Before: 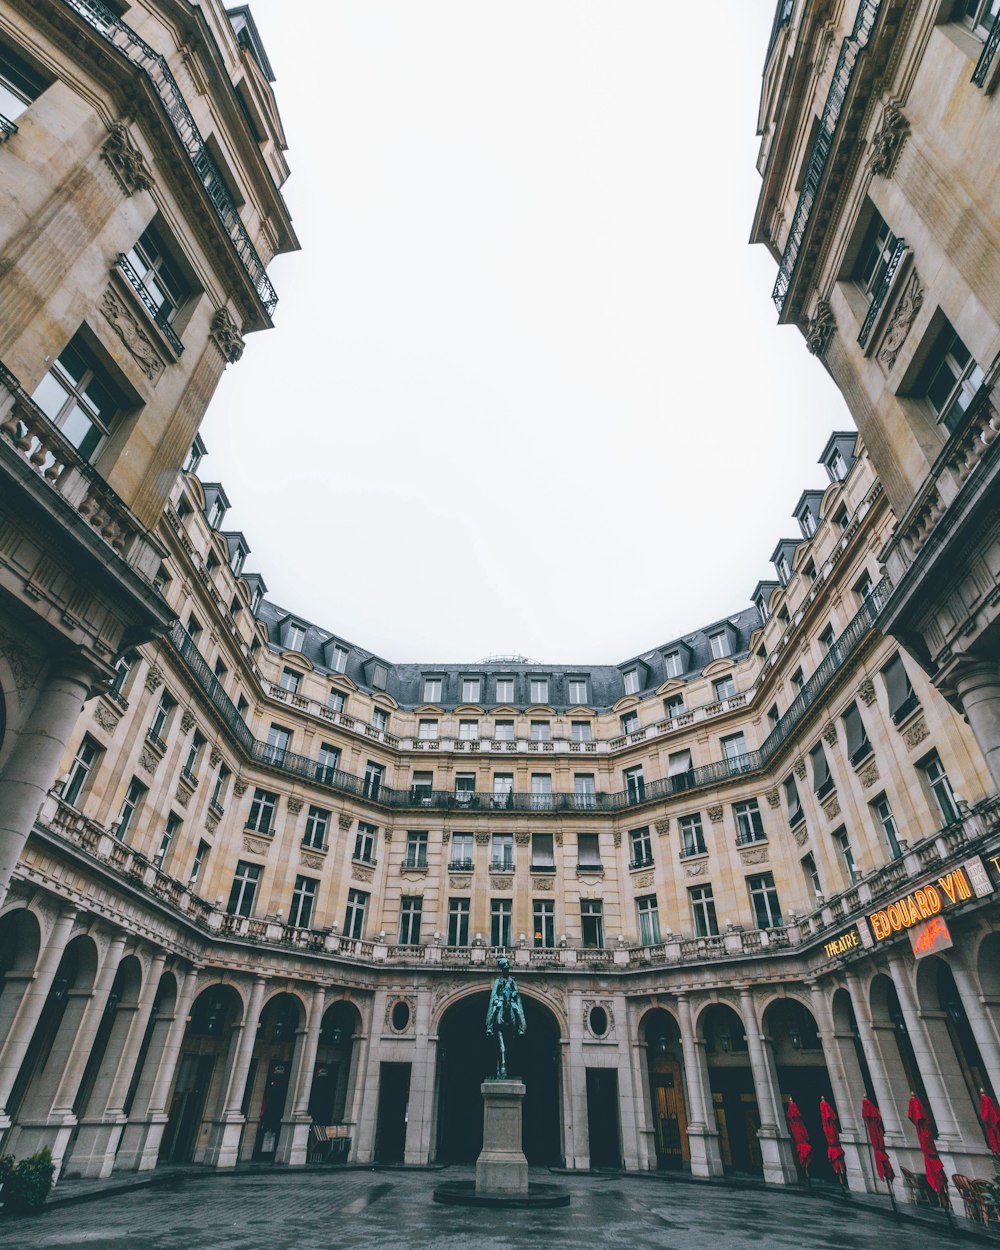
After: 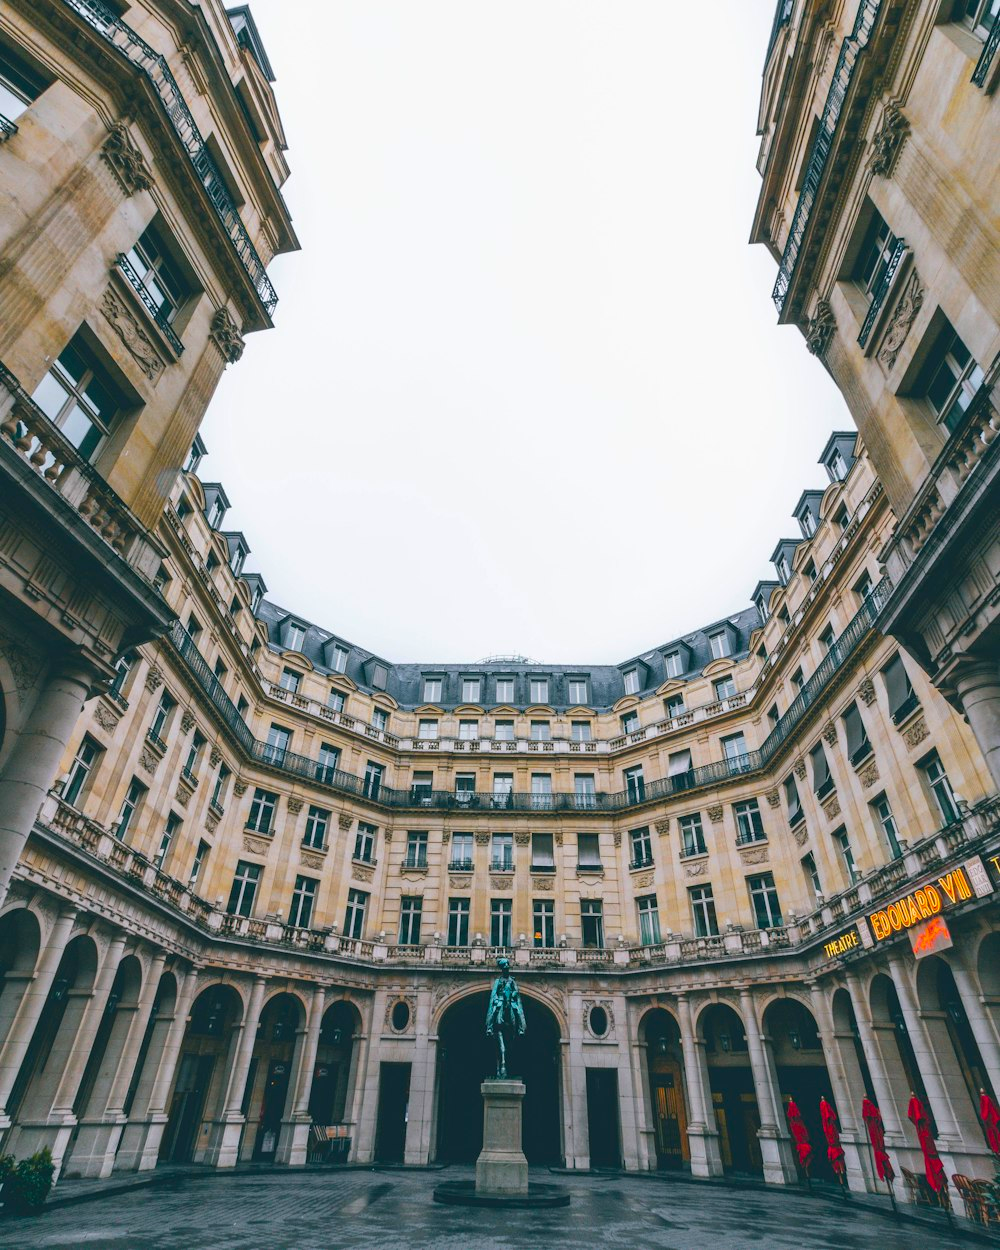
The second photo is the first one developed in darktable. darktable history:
color balance rgb: linear chroma grading › global chroma 8.934%, perceptual saturation grading › global saturation 19.396%, global vibrance 20%
